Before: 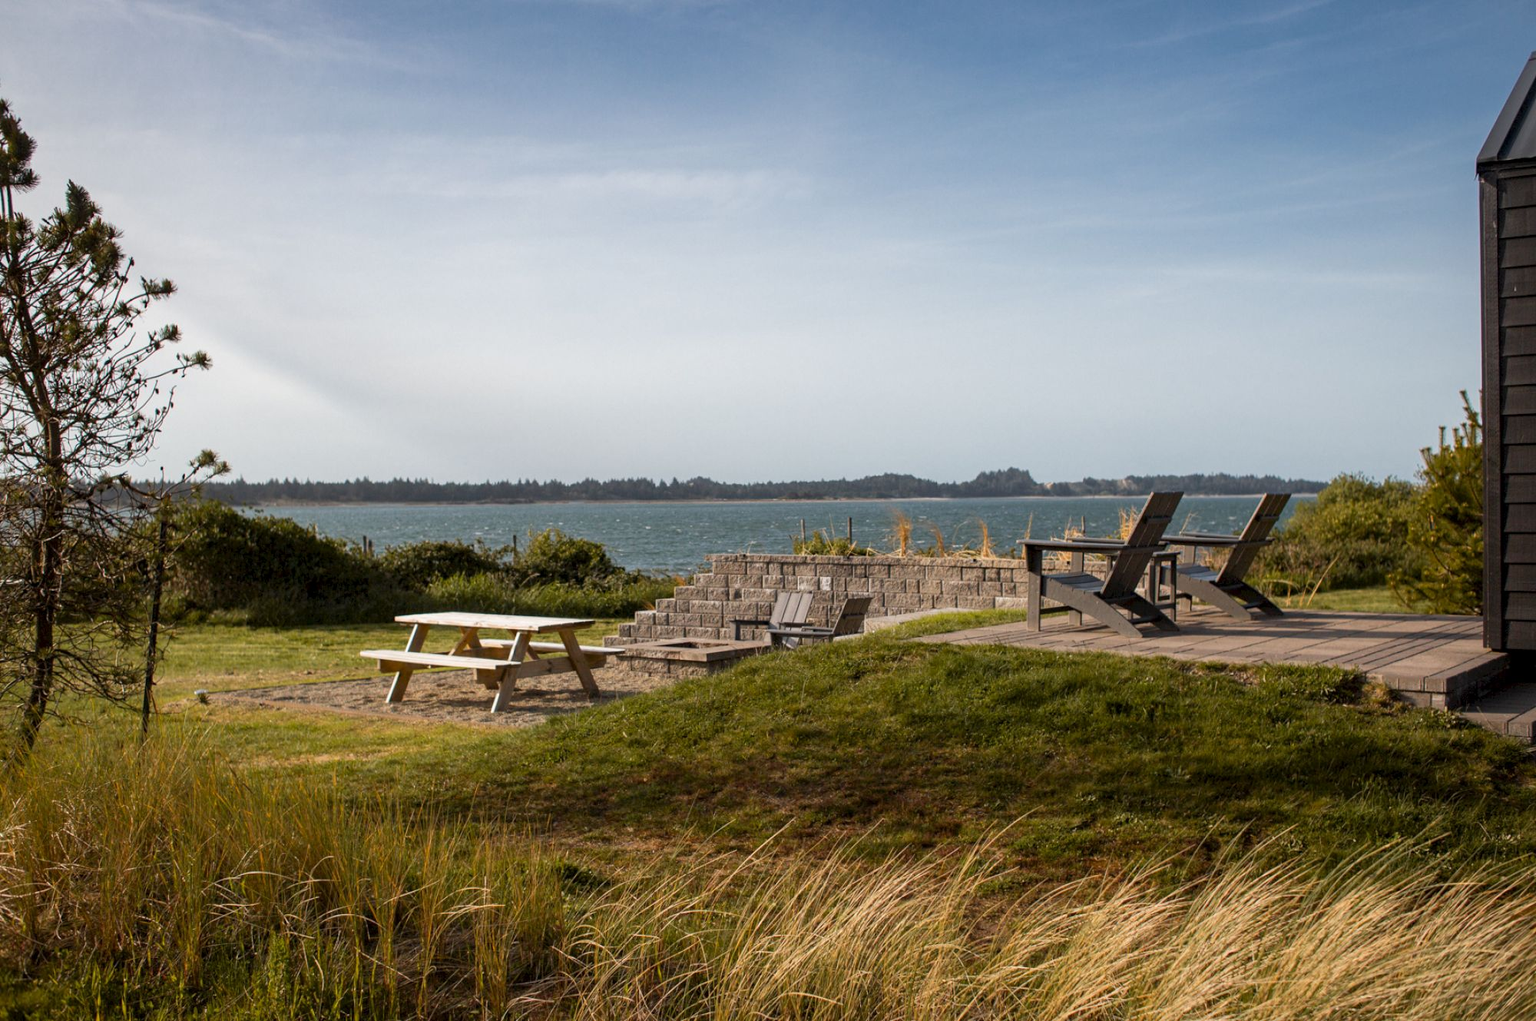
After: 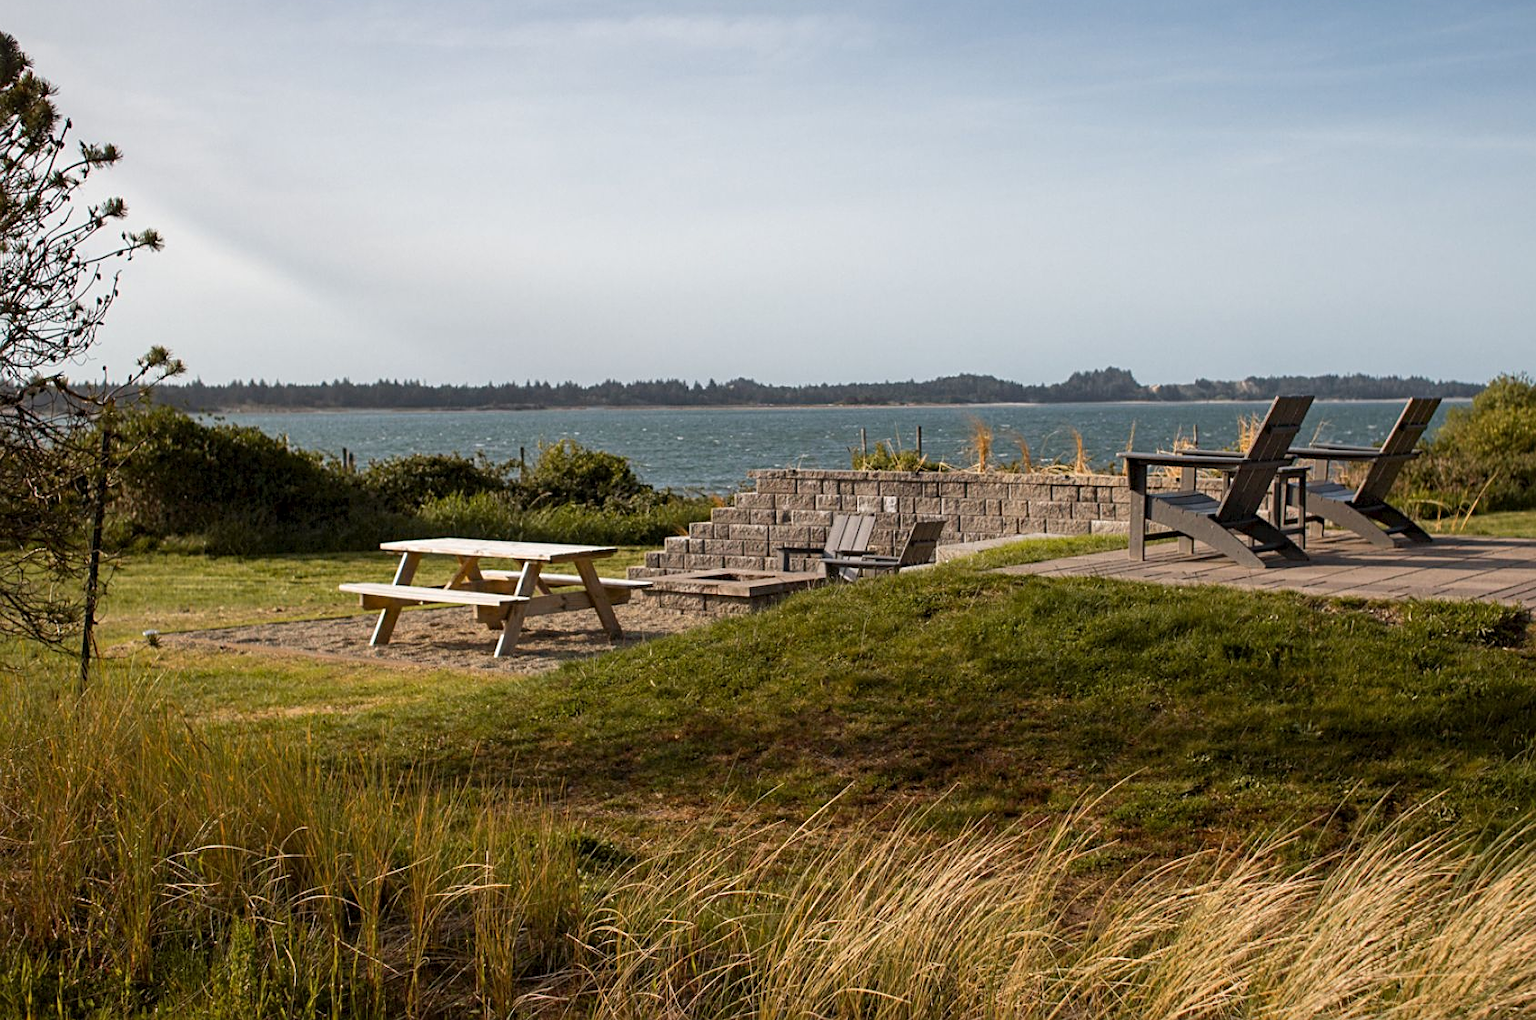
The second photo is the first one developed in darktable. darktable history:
crop and rotate: left 4.842%, top 15.51%, right 10.668%
rotate and perspective: automatic cropping original format, crop left 0, crop top 0
sharpen: radius 2.529, amount 0.323
